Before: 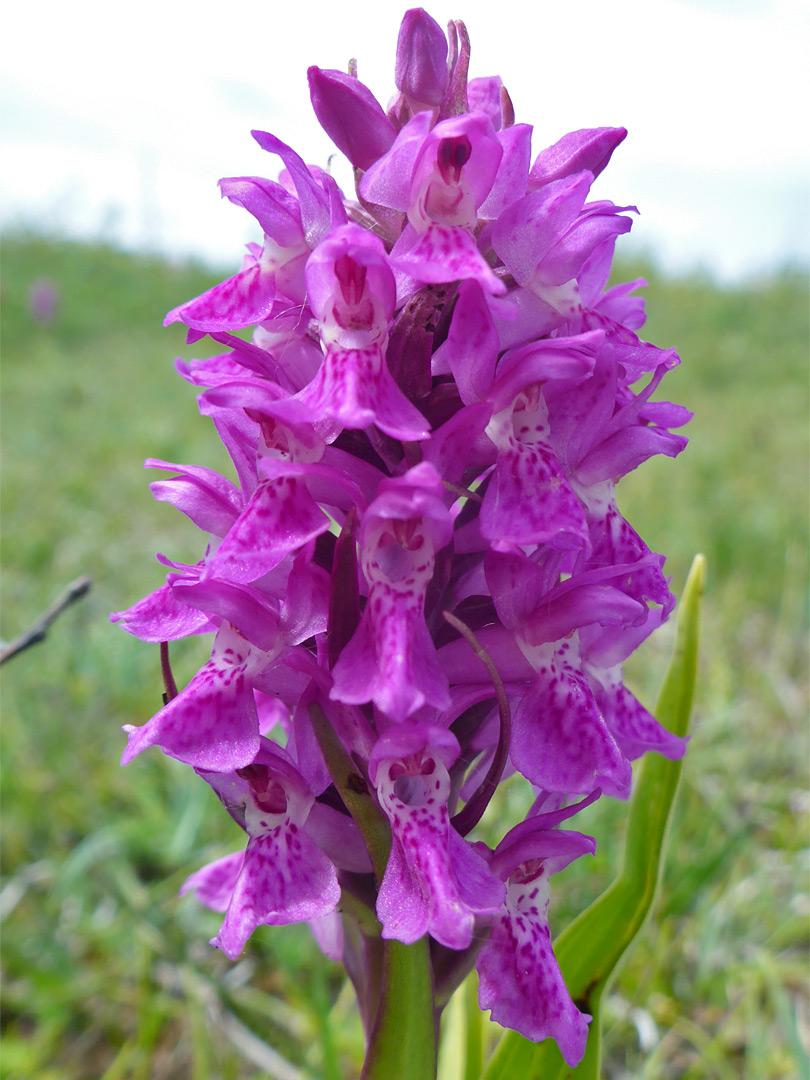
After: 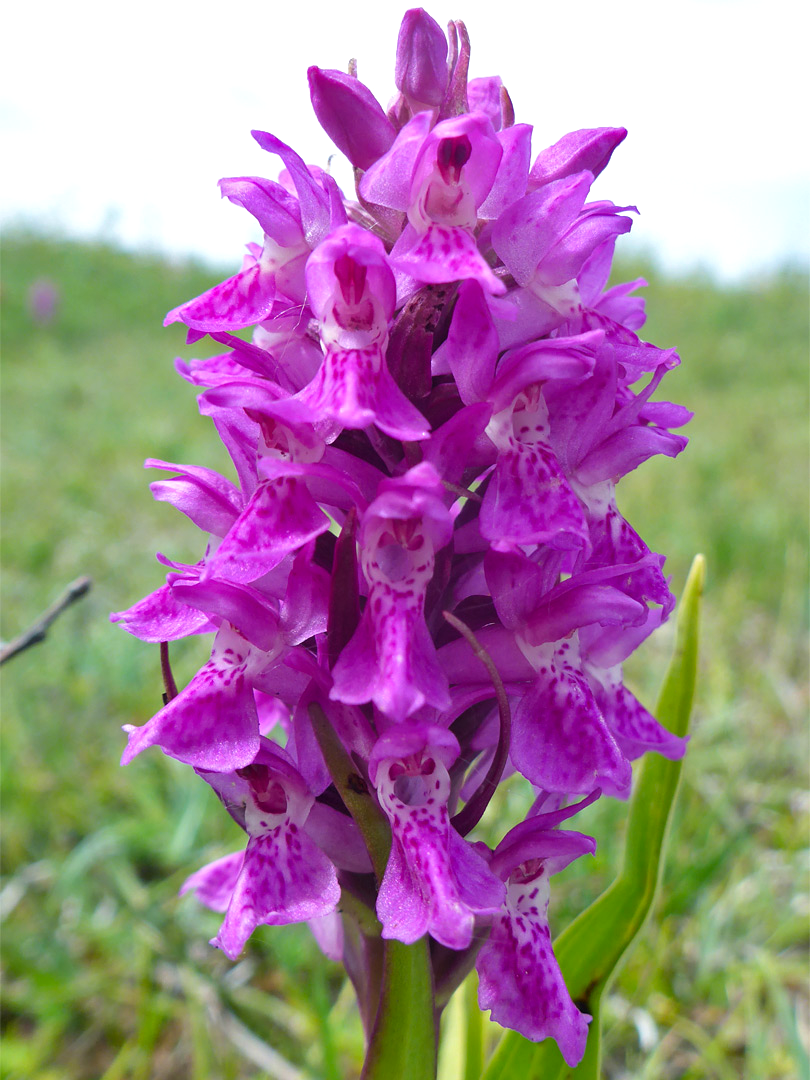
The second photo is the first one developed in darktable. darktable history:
contrast brightness saturation: contrast 0.041, saturation 0.074
levels: levels [0.016, 0.484, 0.953]
